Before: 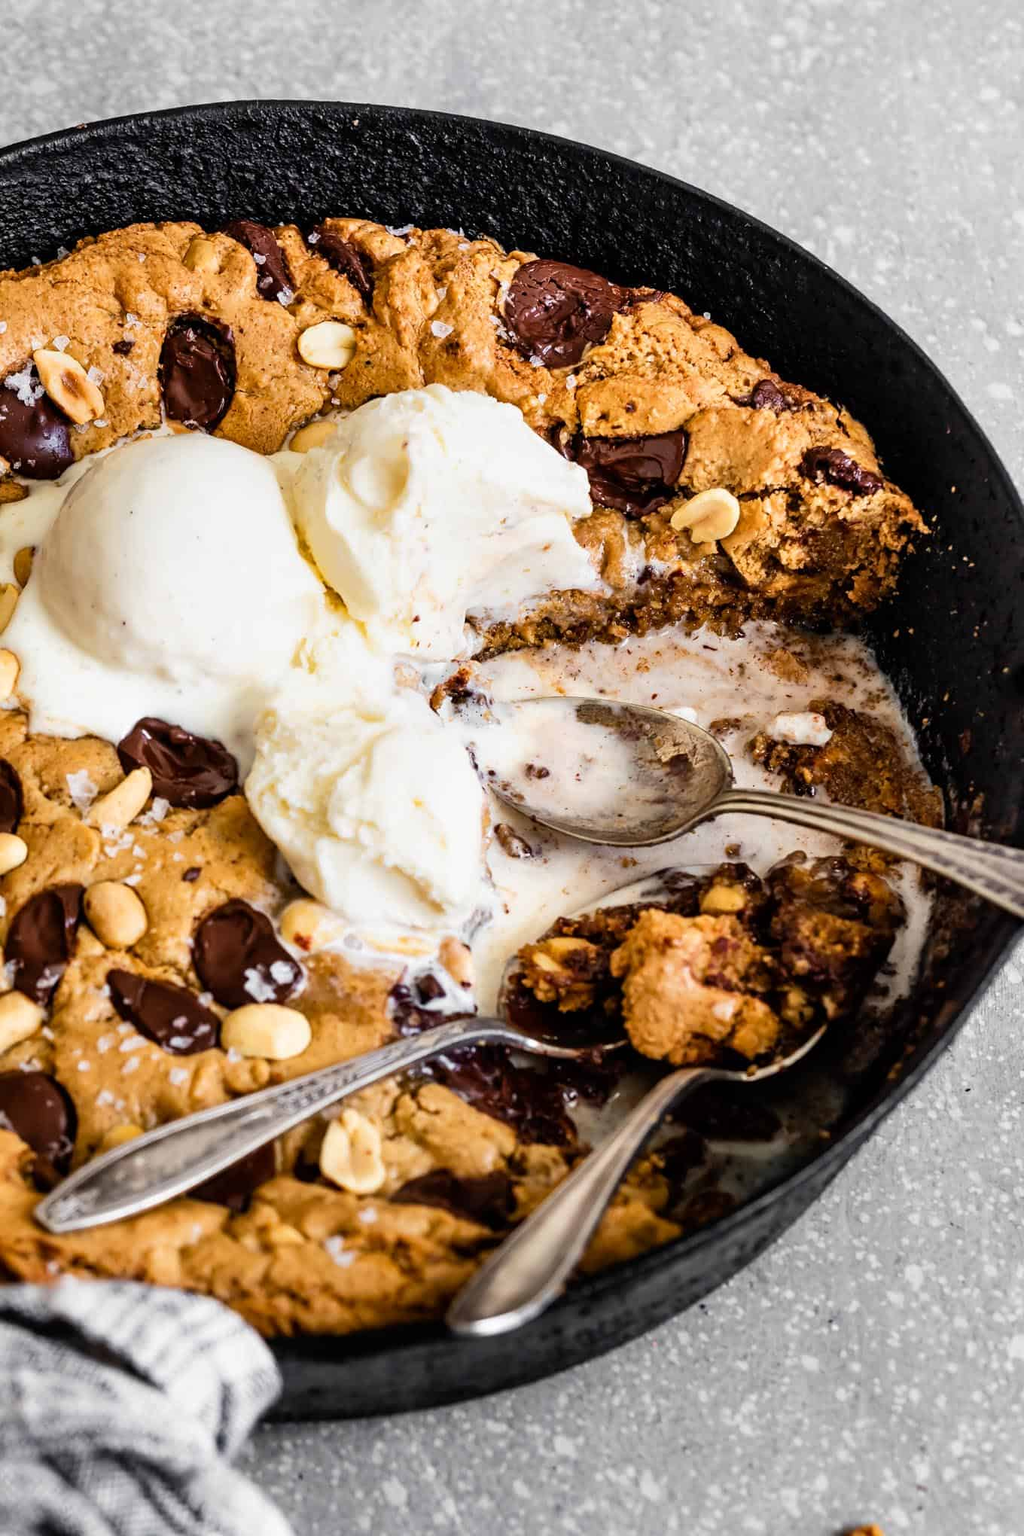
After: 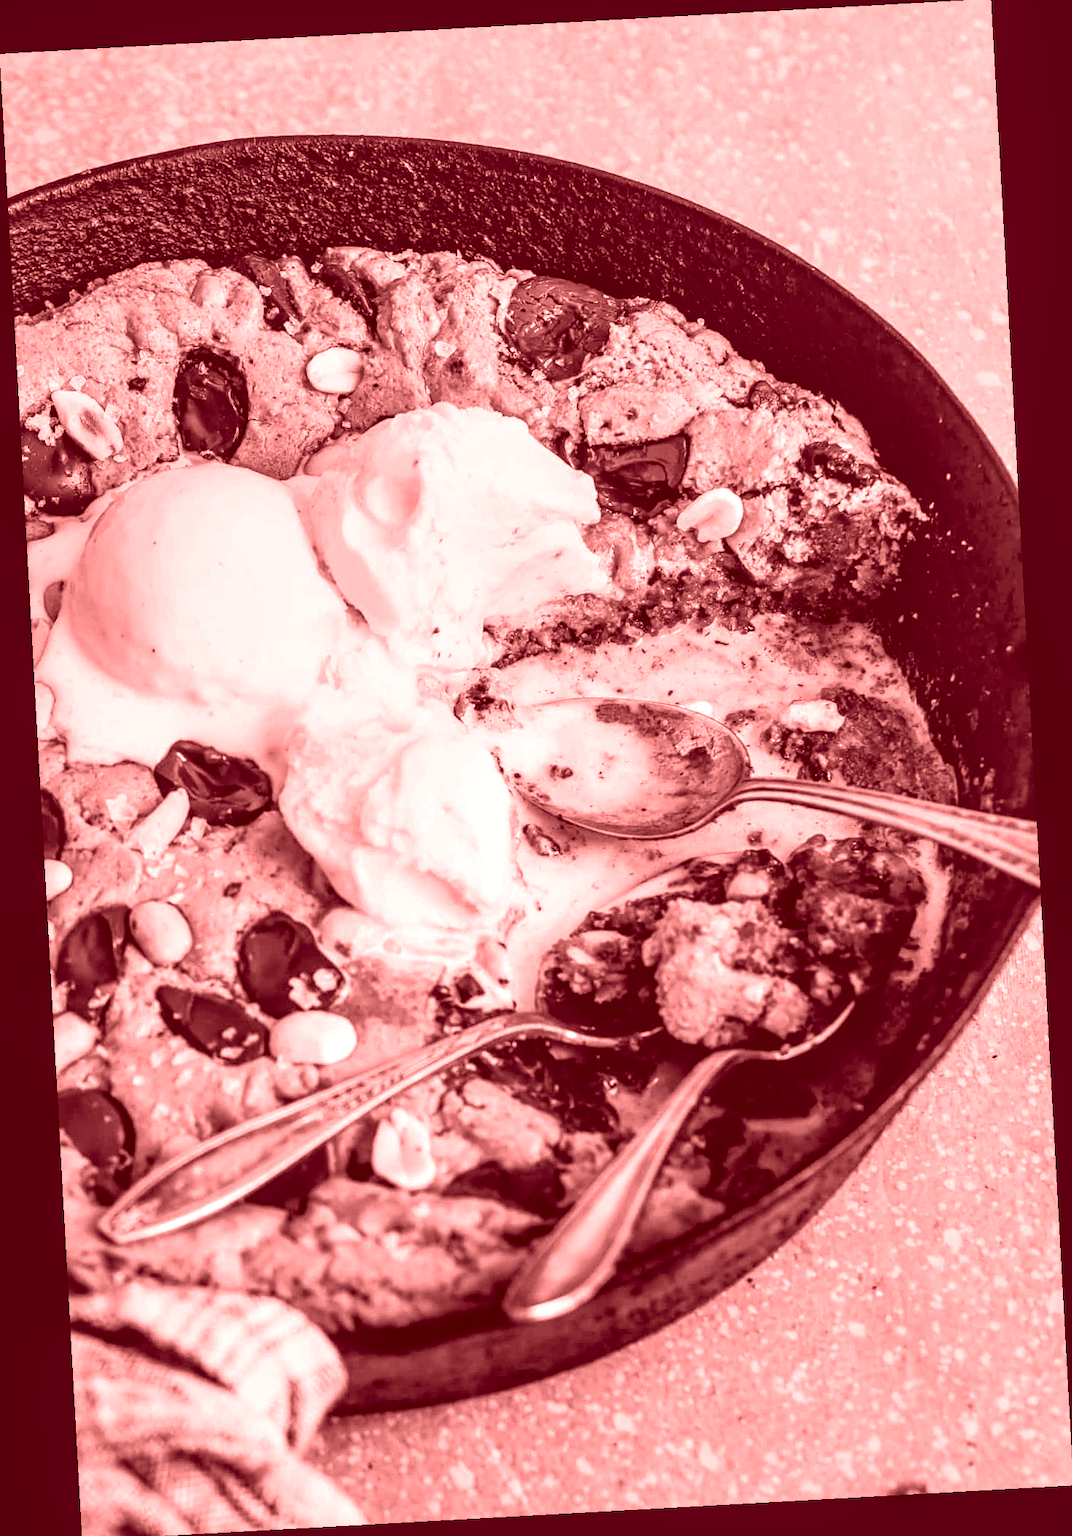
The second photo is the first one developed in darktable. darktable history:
crop: top 0.05%, bottom 0.098%
tone equalizer: on, module defaults
local contrast: detail 130%
colorize: saturation 60%, source mix 100%
rotate and perspective: rotation -3.18°, automatic cropping off
